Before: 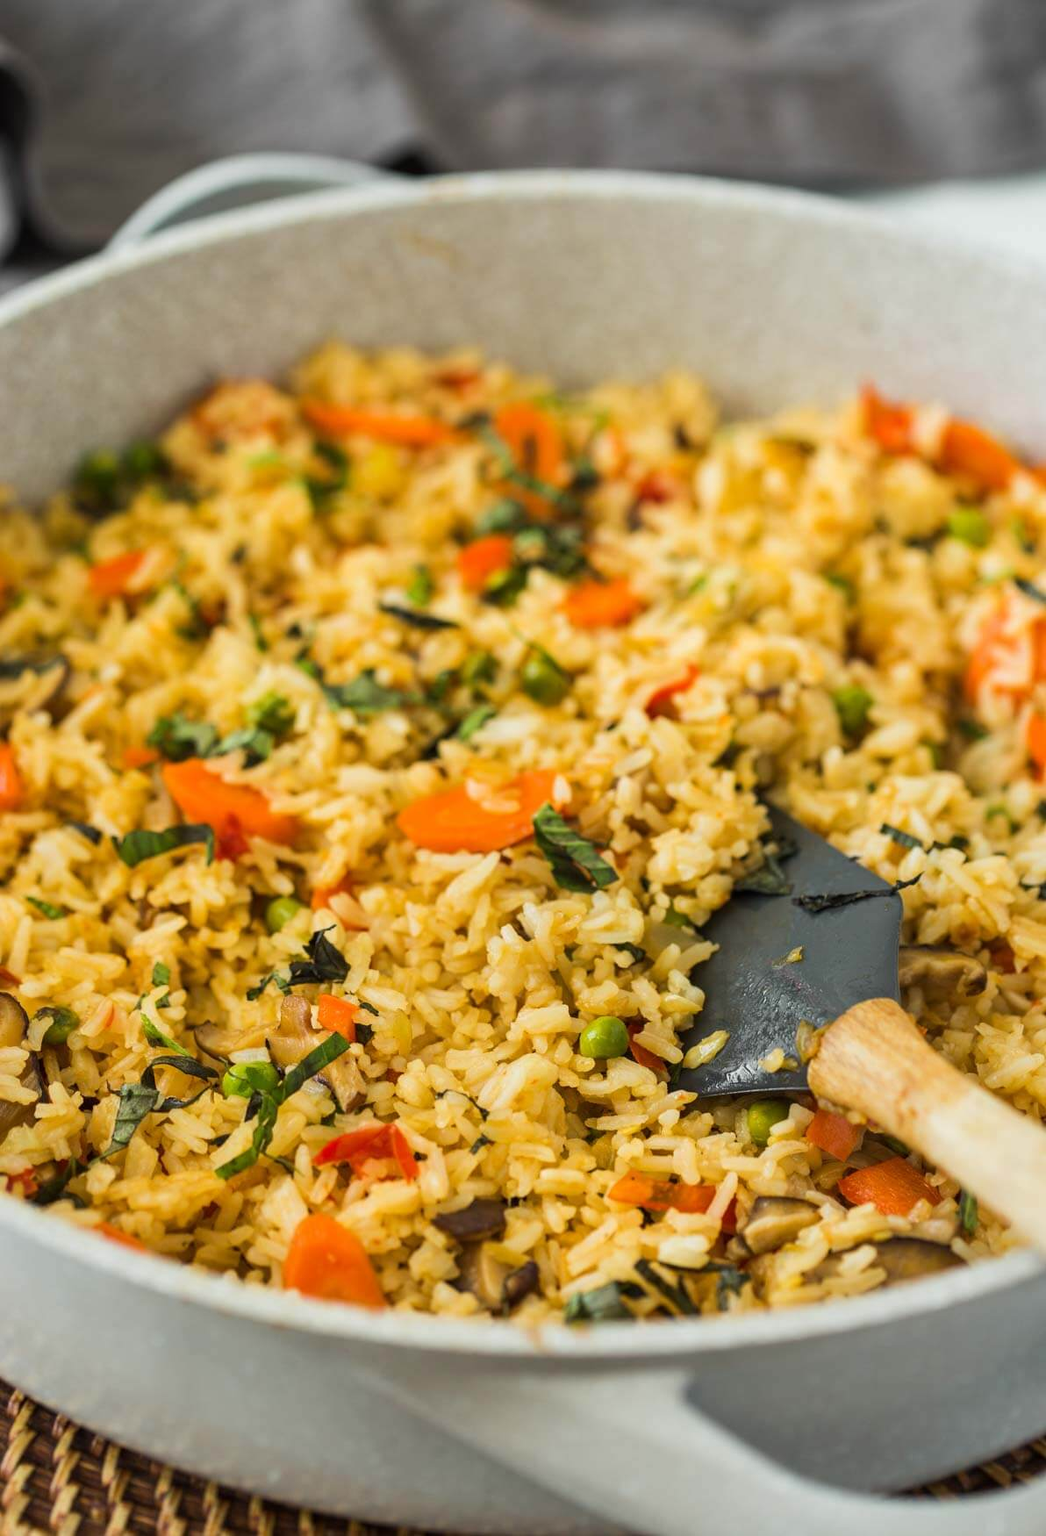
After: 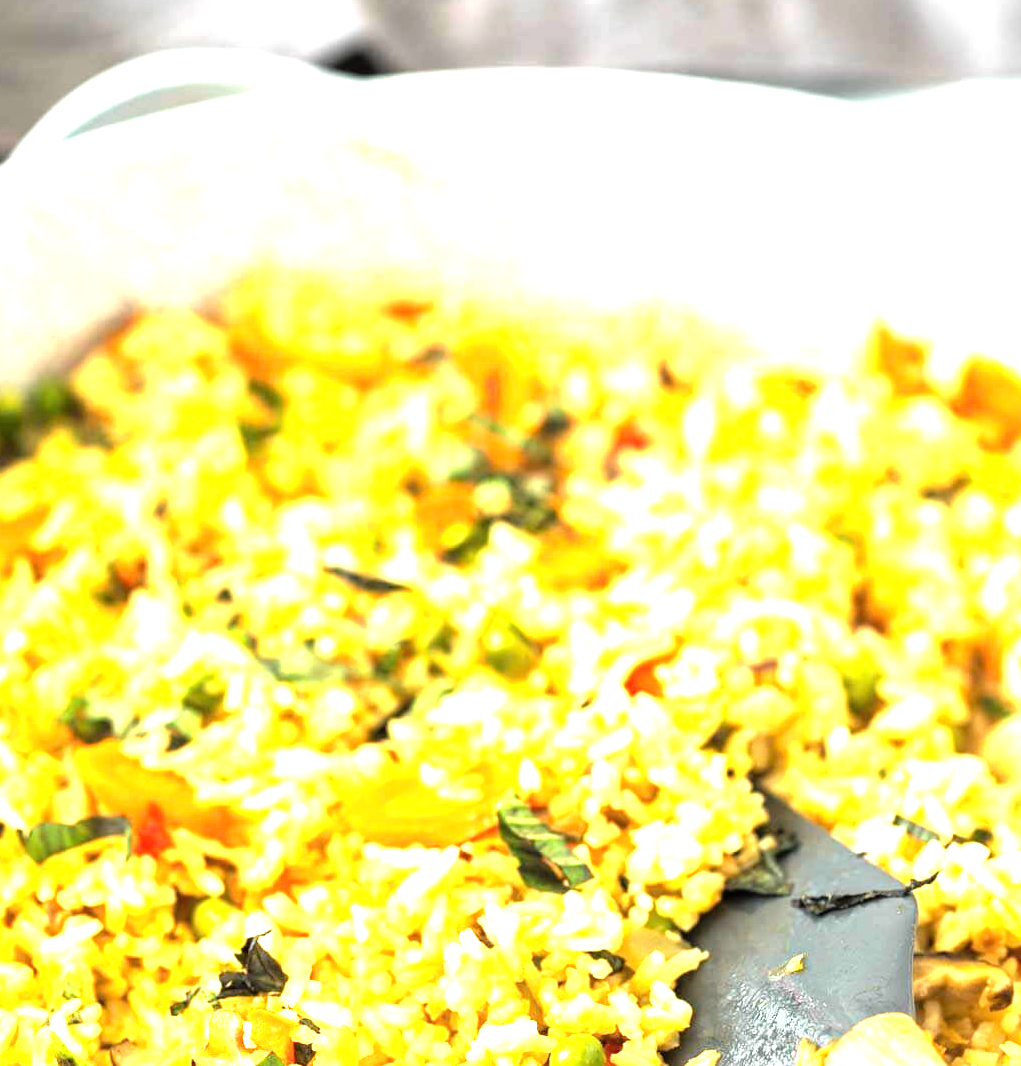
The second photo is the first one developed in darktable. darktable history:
crop and rotate: left 9.343%, top 7.14%, right 4.965%, bottom 31.902%
exposure: black level correction 0, exposure 1.2 EV, compensate highlight preservation false
tone equalizer: -8 EV -1.07 EV, -7 EV -1.02 EV, -6 EV -0.872 EV, -5 EV -0.589 EV, -3 EV 0.563 EV, -2 EV 0.851 EV, -1 EV 1 EV, +0 EV 1.07 EV
